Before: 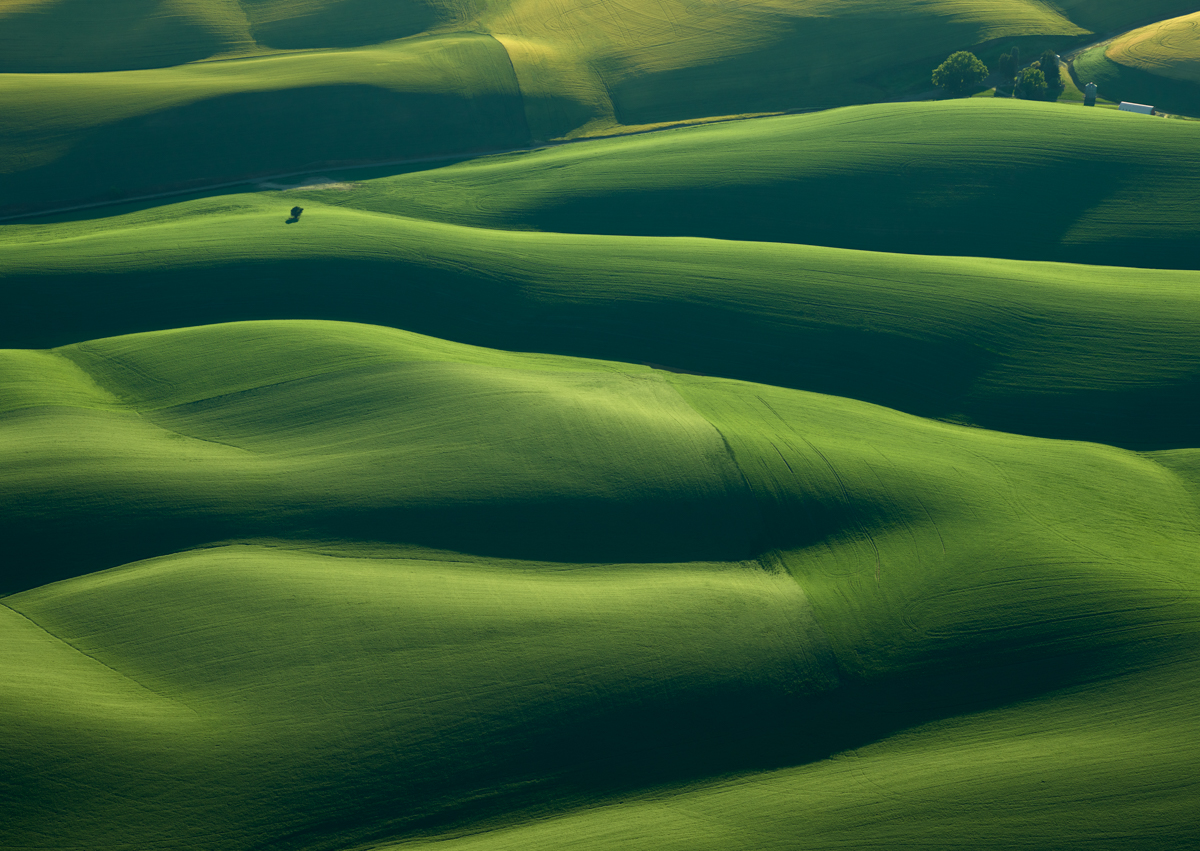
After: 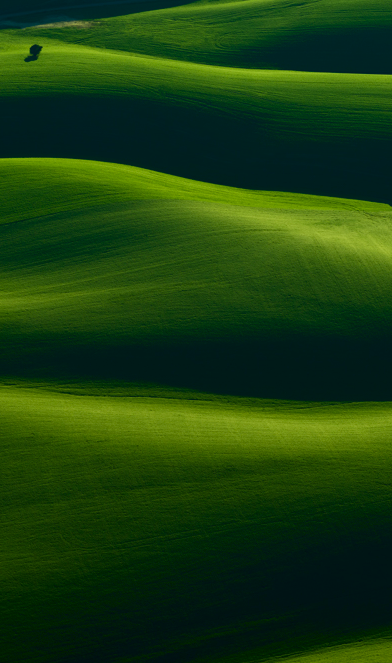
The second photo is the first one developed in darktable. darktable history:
contrast brightness saturation: brightness -0.253, saturation 0.205
crop and rotate: left 21.761%, top 19.054%, right 45.541%, bottom 2.999%
